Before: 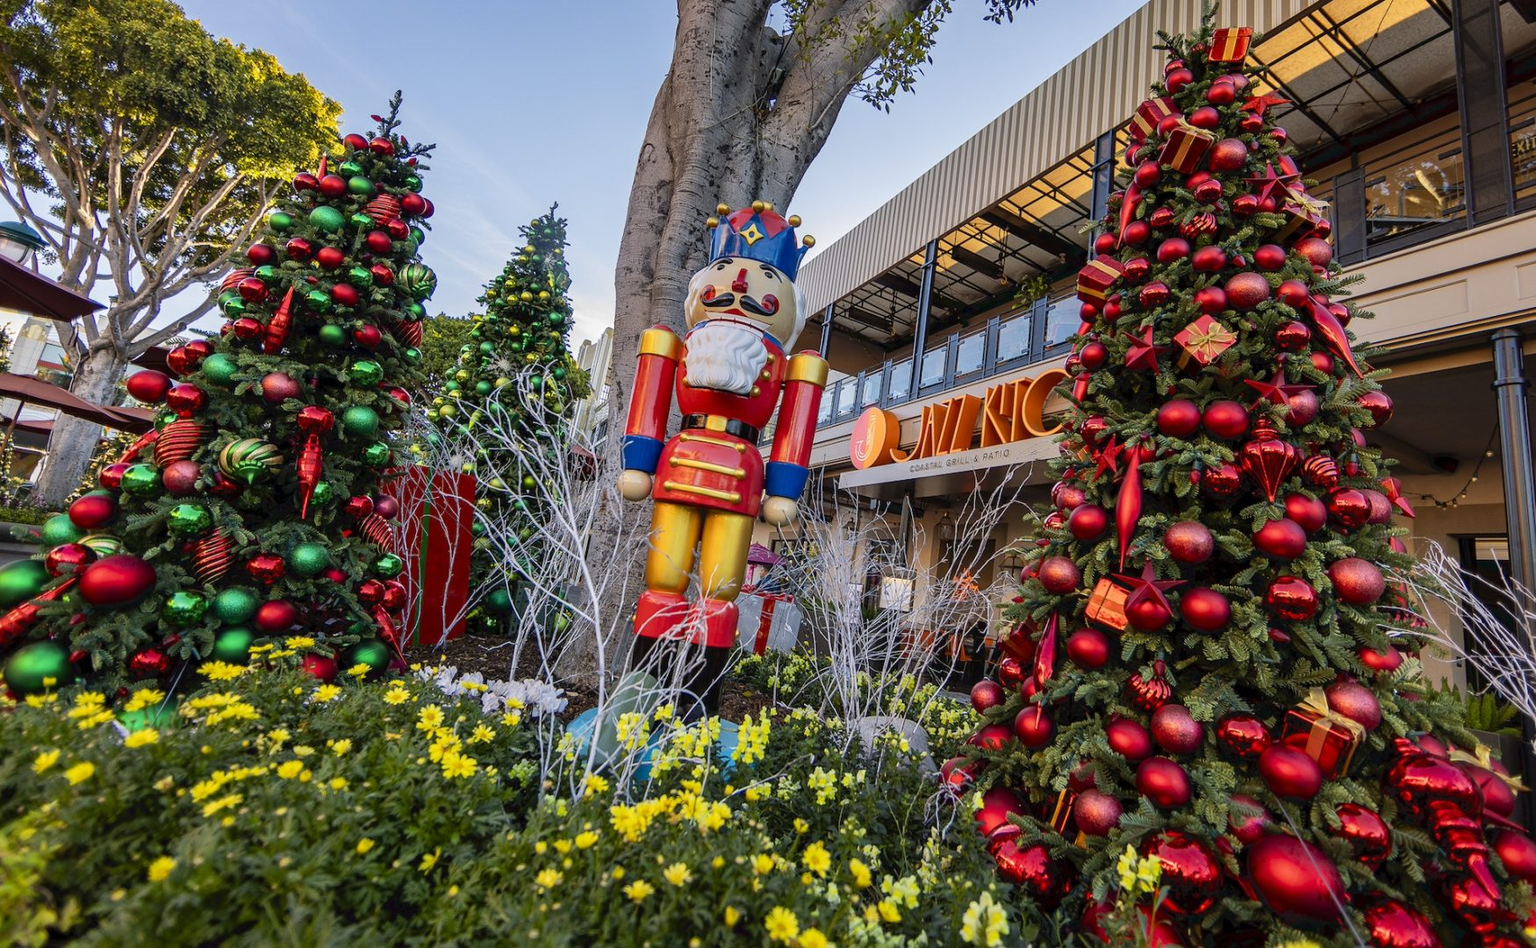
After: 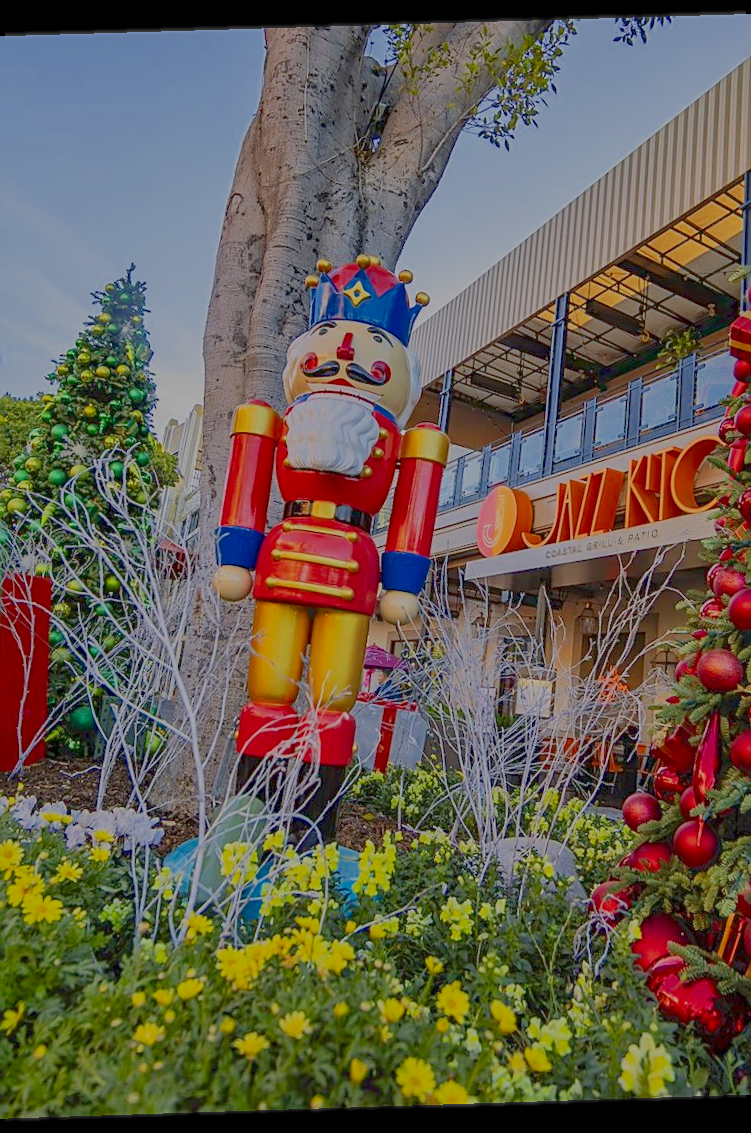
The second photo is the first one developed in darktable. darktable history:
crop: left 28.583%, right 29.231%
local contrast: mode bilateral grid, contrast 20, coarseness 50, detail 120%, midtone range 0.2
white balance: emerald 1
sharpen: on, module defaults
color zones: curves: ch0 [(0, 0.613) (0.01, 0.613) (0.245, 0.448) (0.498, 0.529) (0.642, 0.665) (0.879, 0.777) (0.99, 0.613)]; ch1 [(0, 0) (0.143, 0) (0.286, 0) (0.429, 0) (0.571, 0) (0.714, 0) (0.857, 0)], mix -121.96%
filmic rgb: black relative exposure -16 EV, white relative exposure 8 EV, threshold 3 EV, hardness 4.17, latitude 50%, contrast 0.5, color science v5 (2021), contrast in shadows safe, contrast in highlights safe, enable highlight reconstruction true
rotate and perspective: rotation -1.77°, lens shift (horizontal) 0.004, automatic cropping off
